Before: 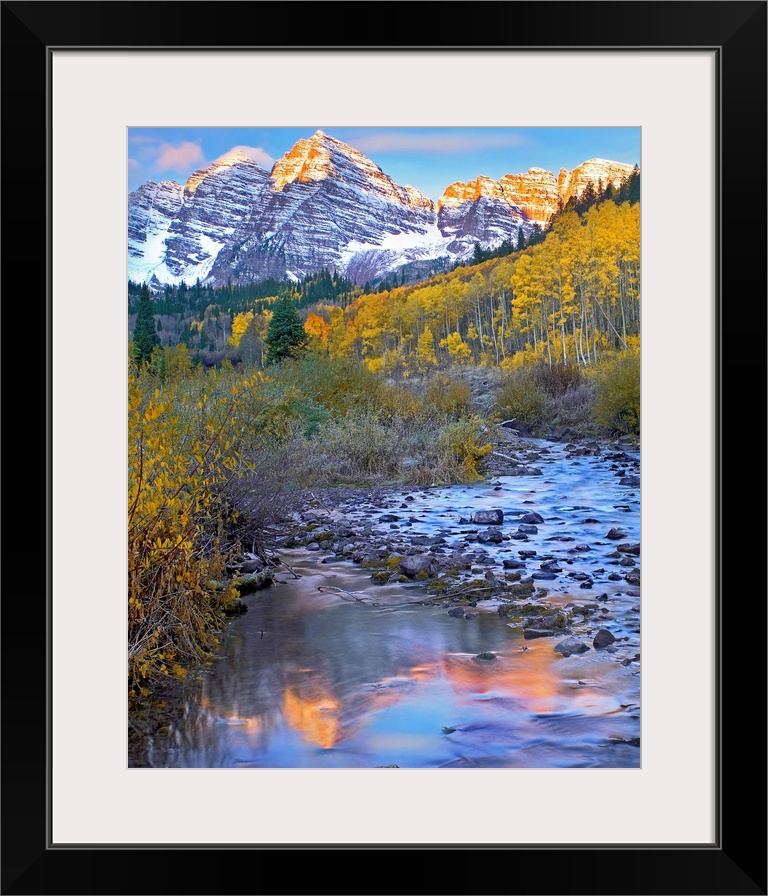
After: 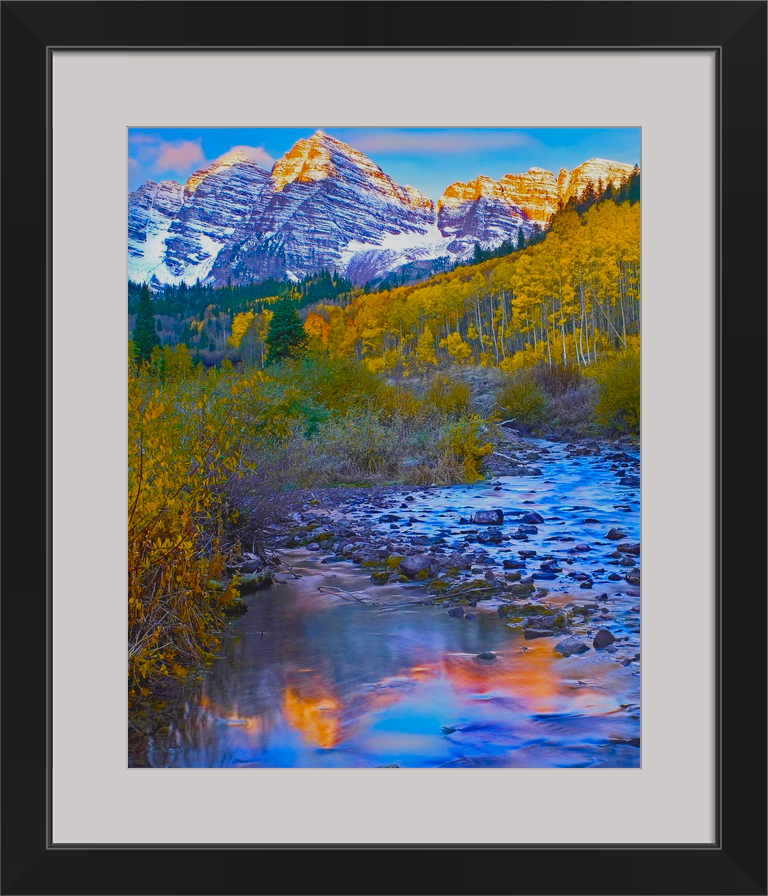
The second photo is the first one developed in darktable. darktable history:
exposure: black level correction -0.015, exposure -0.5 EV, compensate highlight preservation false
color balance rgb: perceptual saturation grading › global saturation 24.74%, perceptual saturation grading › highlights -51.22%, perceptual saturation grading › mid-tones 19.16%, perceptual saturation grading › shadows 60.98%, global vibrance 50%
